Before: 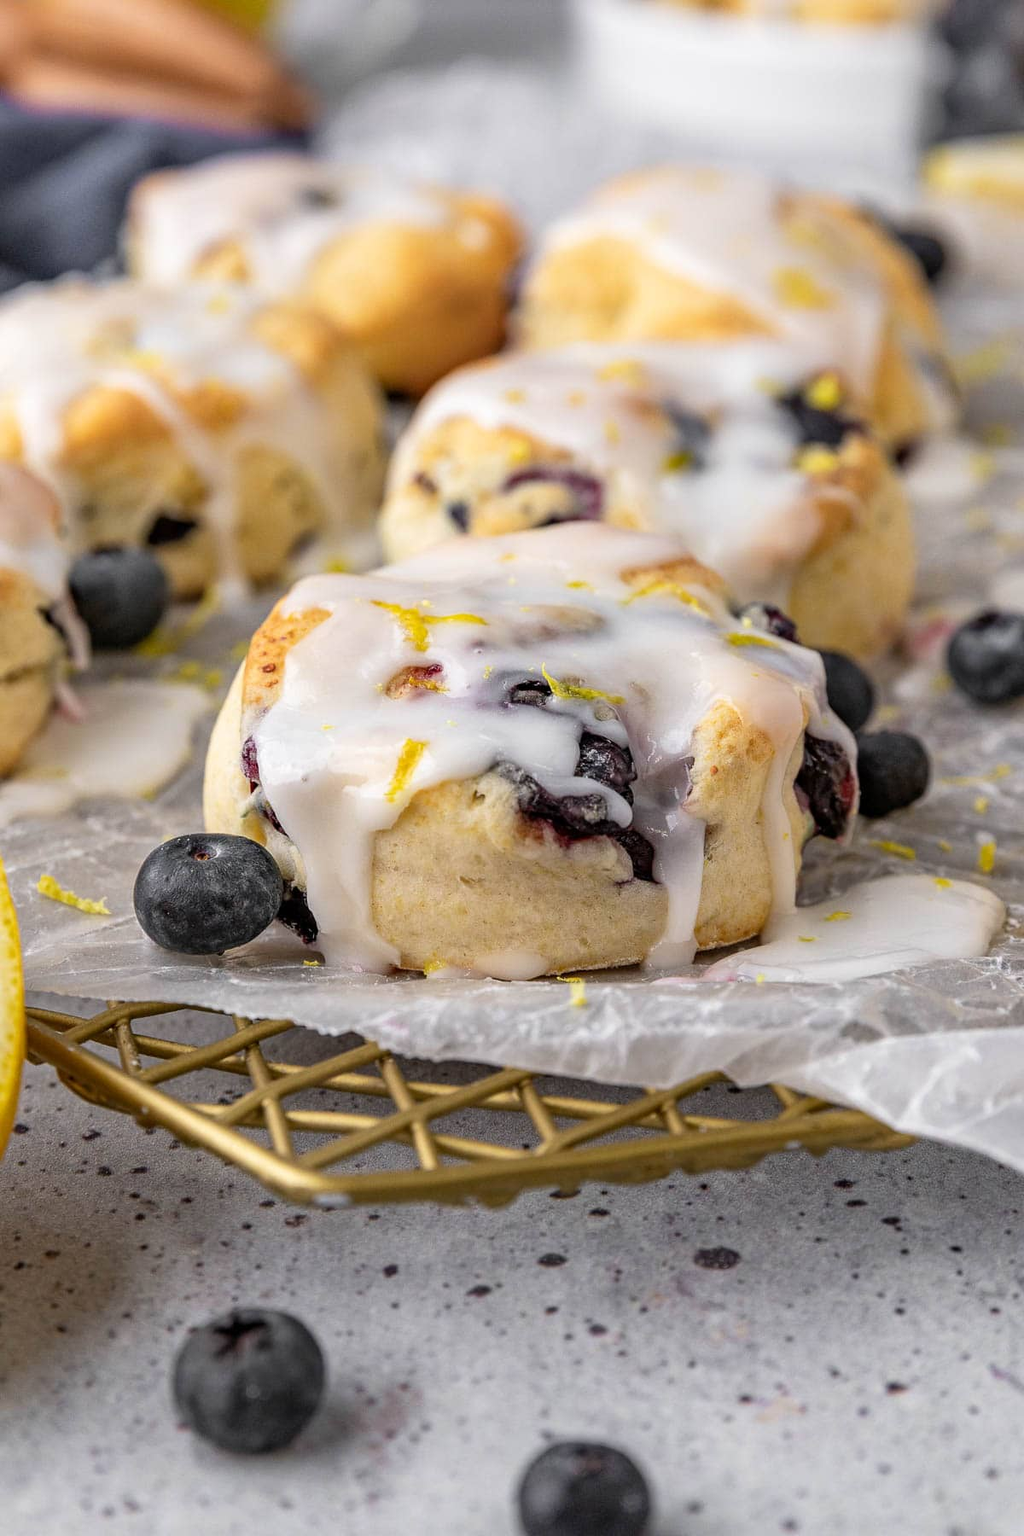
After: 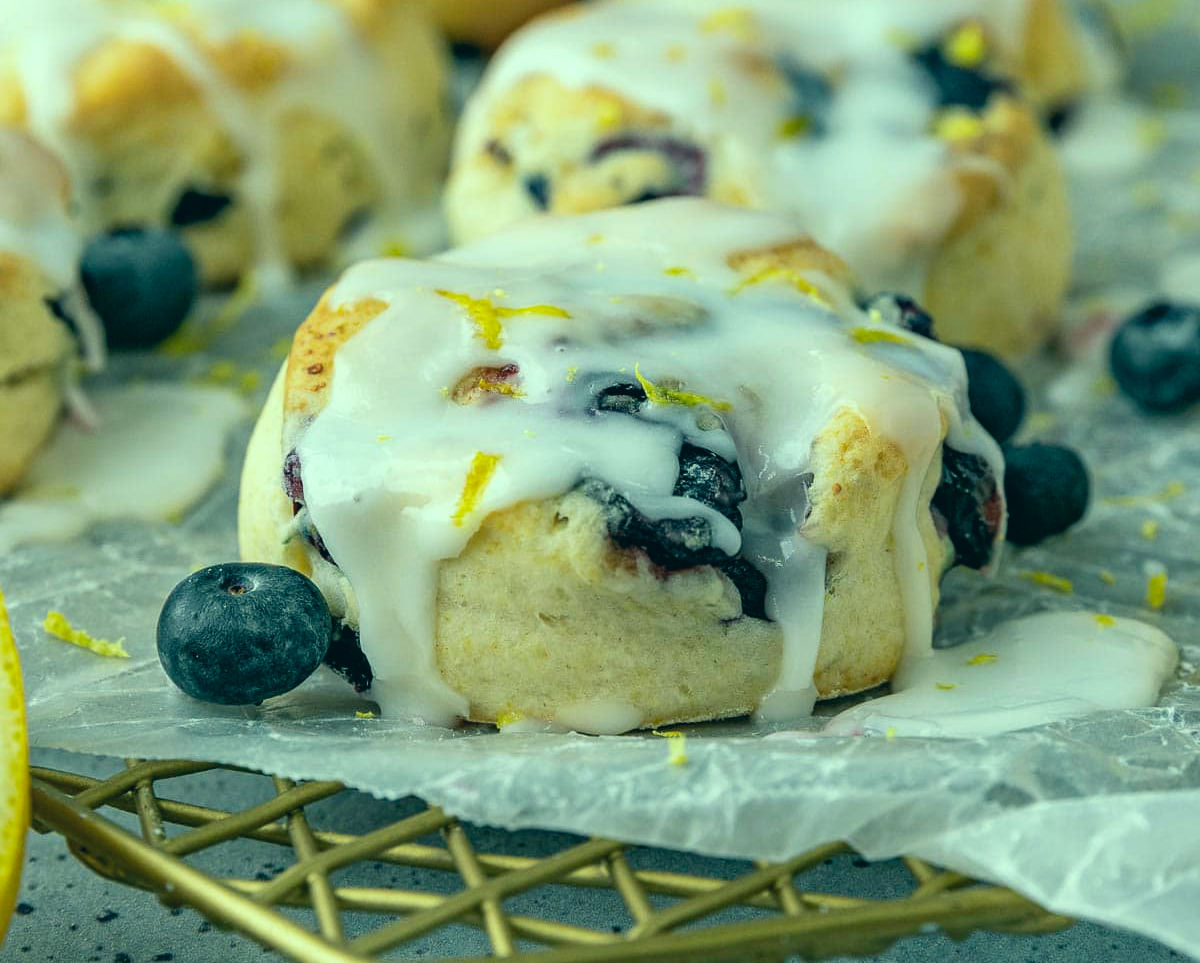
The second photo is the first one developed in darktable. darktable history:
crop and rotate: top 23.043%, bottom 23.437%
color correction: highlights a* -20.08, highlights b* 9.8, shadows a* -20.4, shadows b* -10.76
